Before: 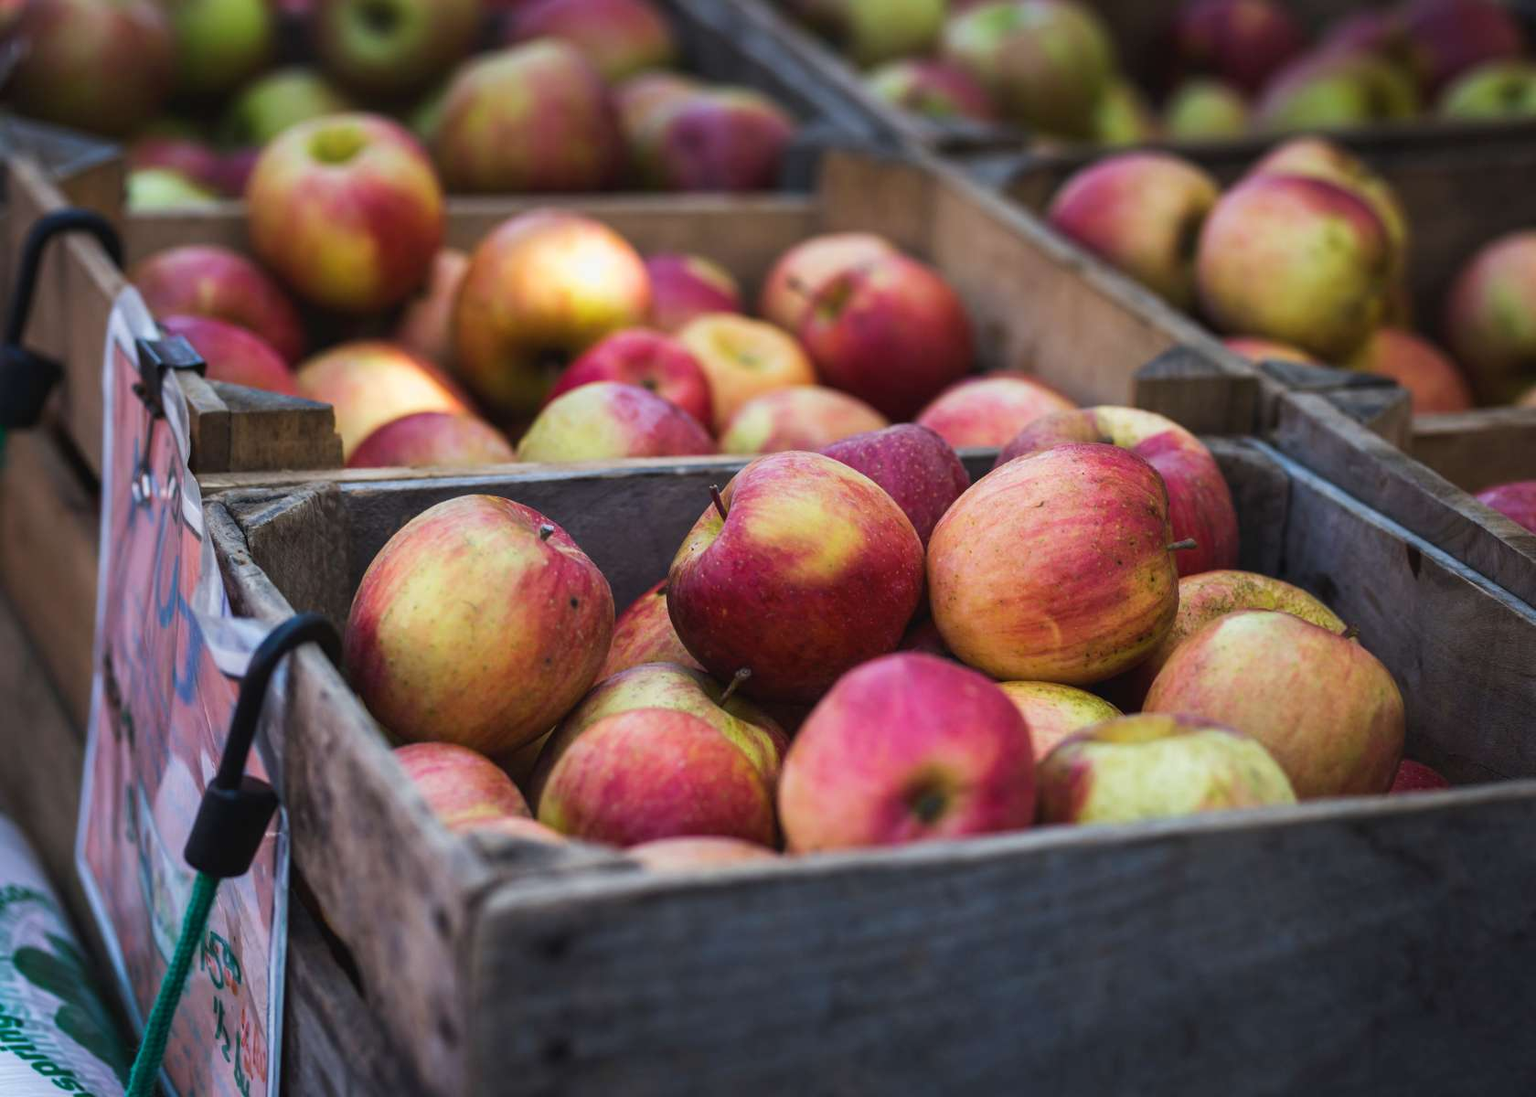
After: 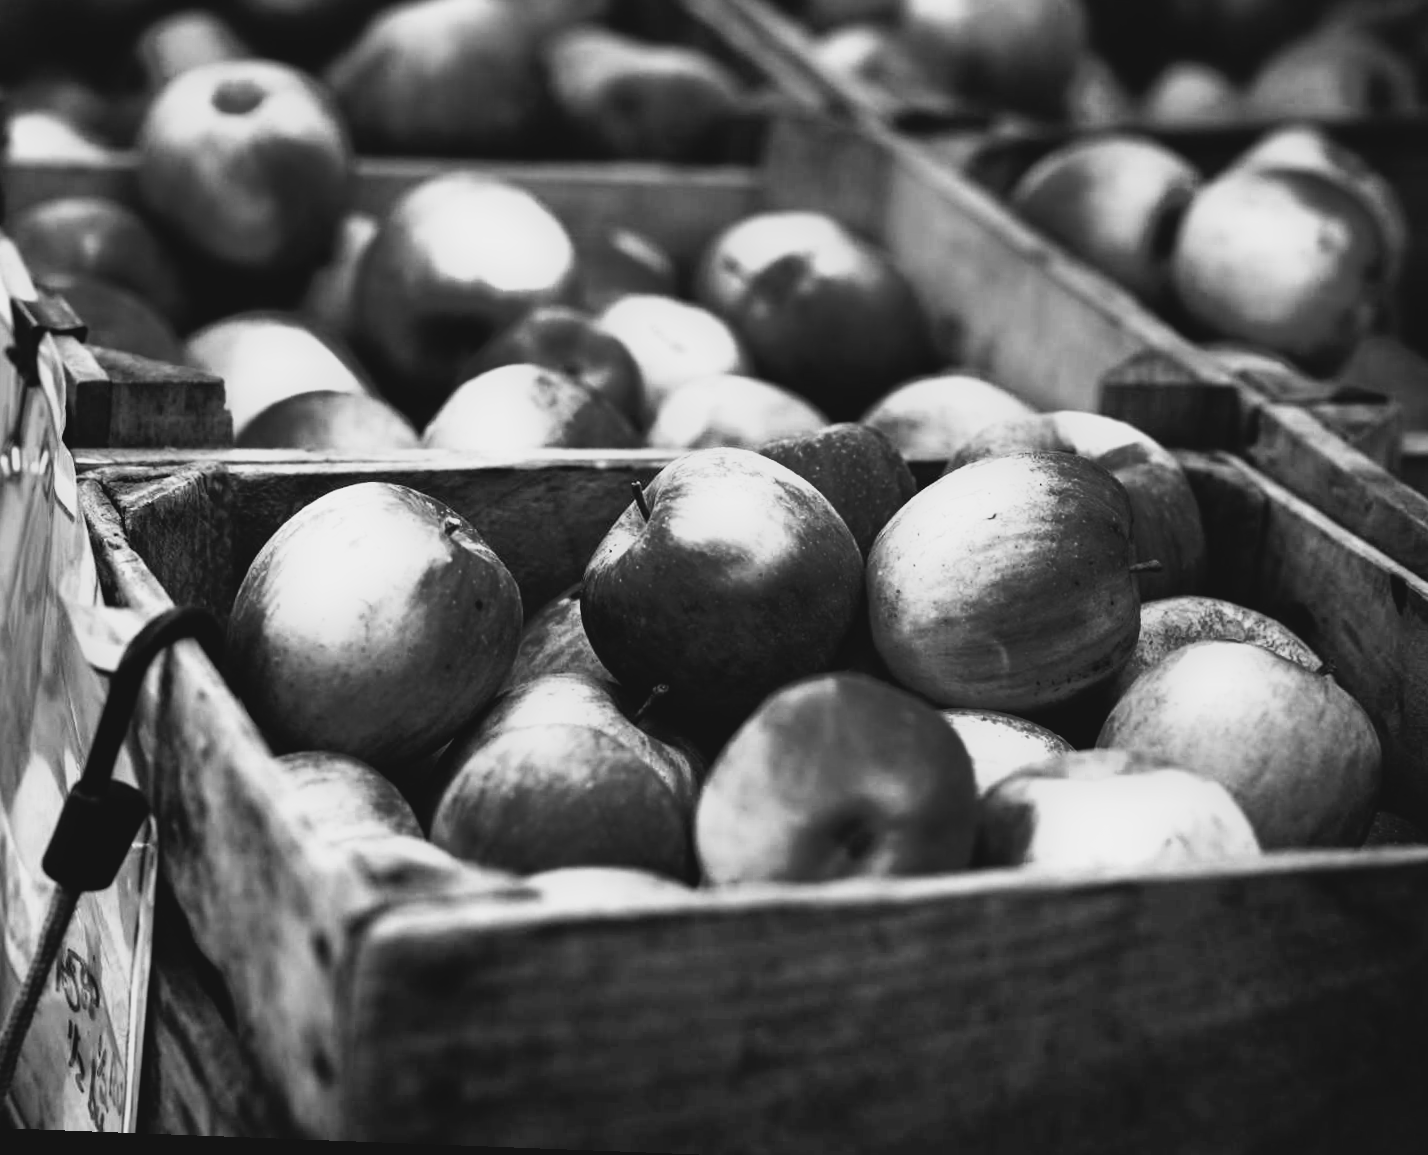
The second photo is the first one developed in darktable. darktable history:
monochrome: a -11.7, b 1.62, size 0.5, highlights 0.38
tone equalizer: -8 EV -0.75 EV, -7 EV -0.7 EV, -6 EV -0.6 EV, -5 EV -0.4 EV, -3 EV 0.4 EV, -2 EV 0.6 EV, -1 EV 0.7 EV, +0 EV 0.75 EV, edges refinement/feathering 500, mask exposure compensation -1.57 EV, preserve details no
color balance rgb: perceptual saturation grading › global saturation 25%, perceptual saturation grading › highlights -50%, perceptual saturation grading › shadows 30%, perceptual brilliance grading › global brilliance 12%, global vibrance 20%
rotate and perspective: rotation 2.17°, automatic cropping off
filmic rgb: black relative exposure -8.7 EV, white relative exposure 2.7 EV, threshold 3 EV, target black luminance 0%, hardness 6.25, latitude 76.53%, contrast 1.326, shadows ↔ highlights balance -0.349%, preserve chrominance no, color science v4 (2020), enable highlight reconstruction true
contrast brightness saturation: contrast -0.1, brightness 0.05, saturation 0.08
crop: left 9.807%, top 6.259%, right 7.334%, bottom 2.177%
